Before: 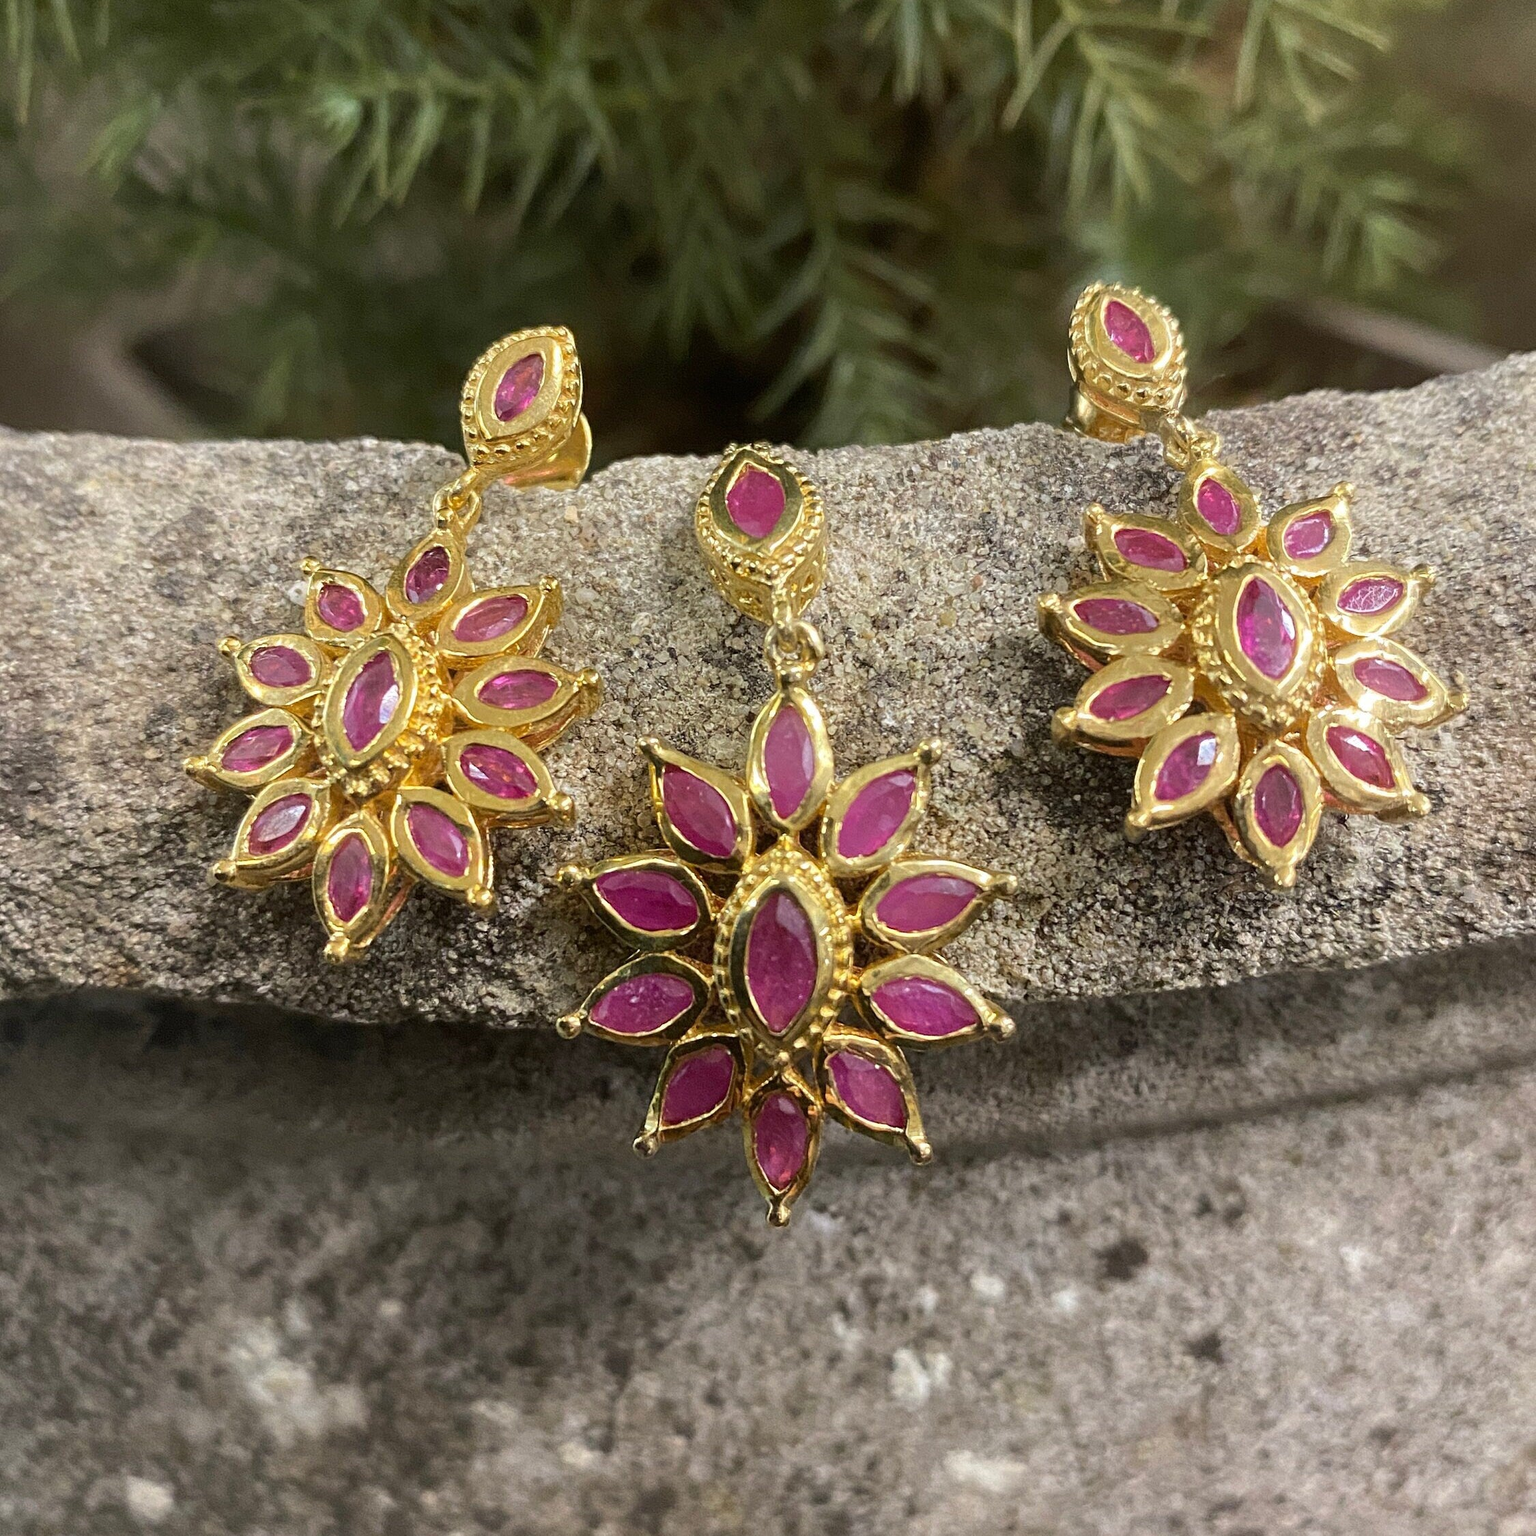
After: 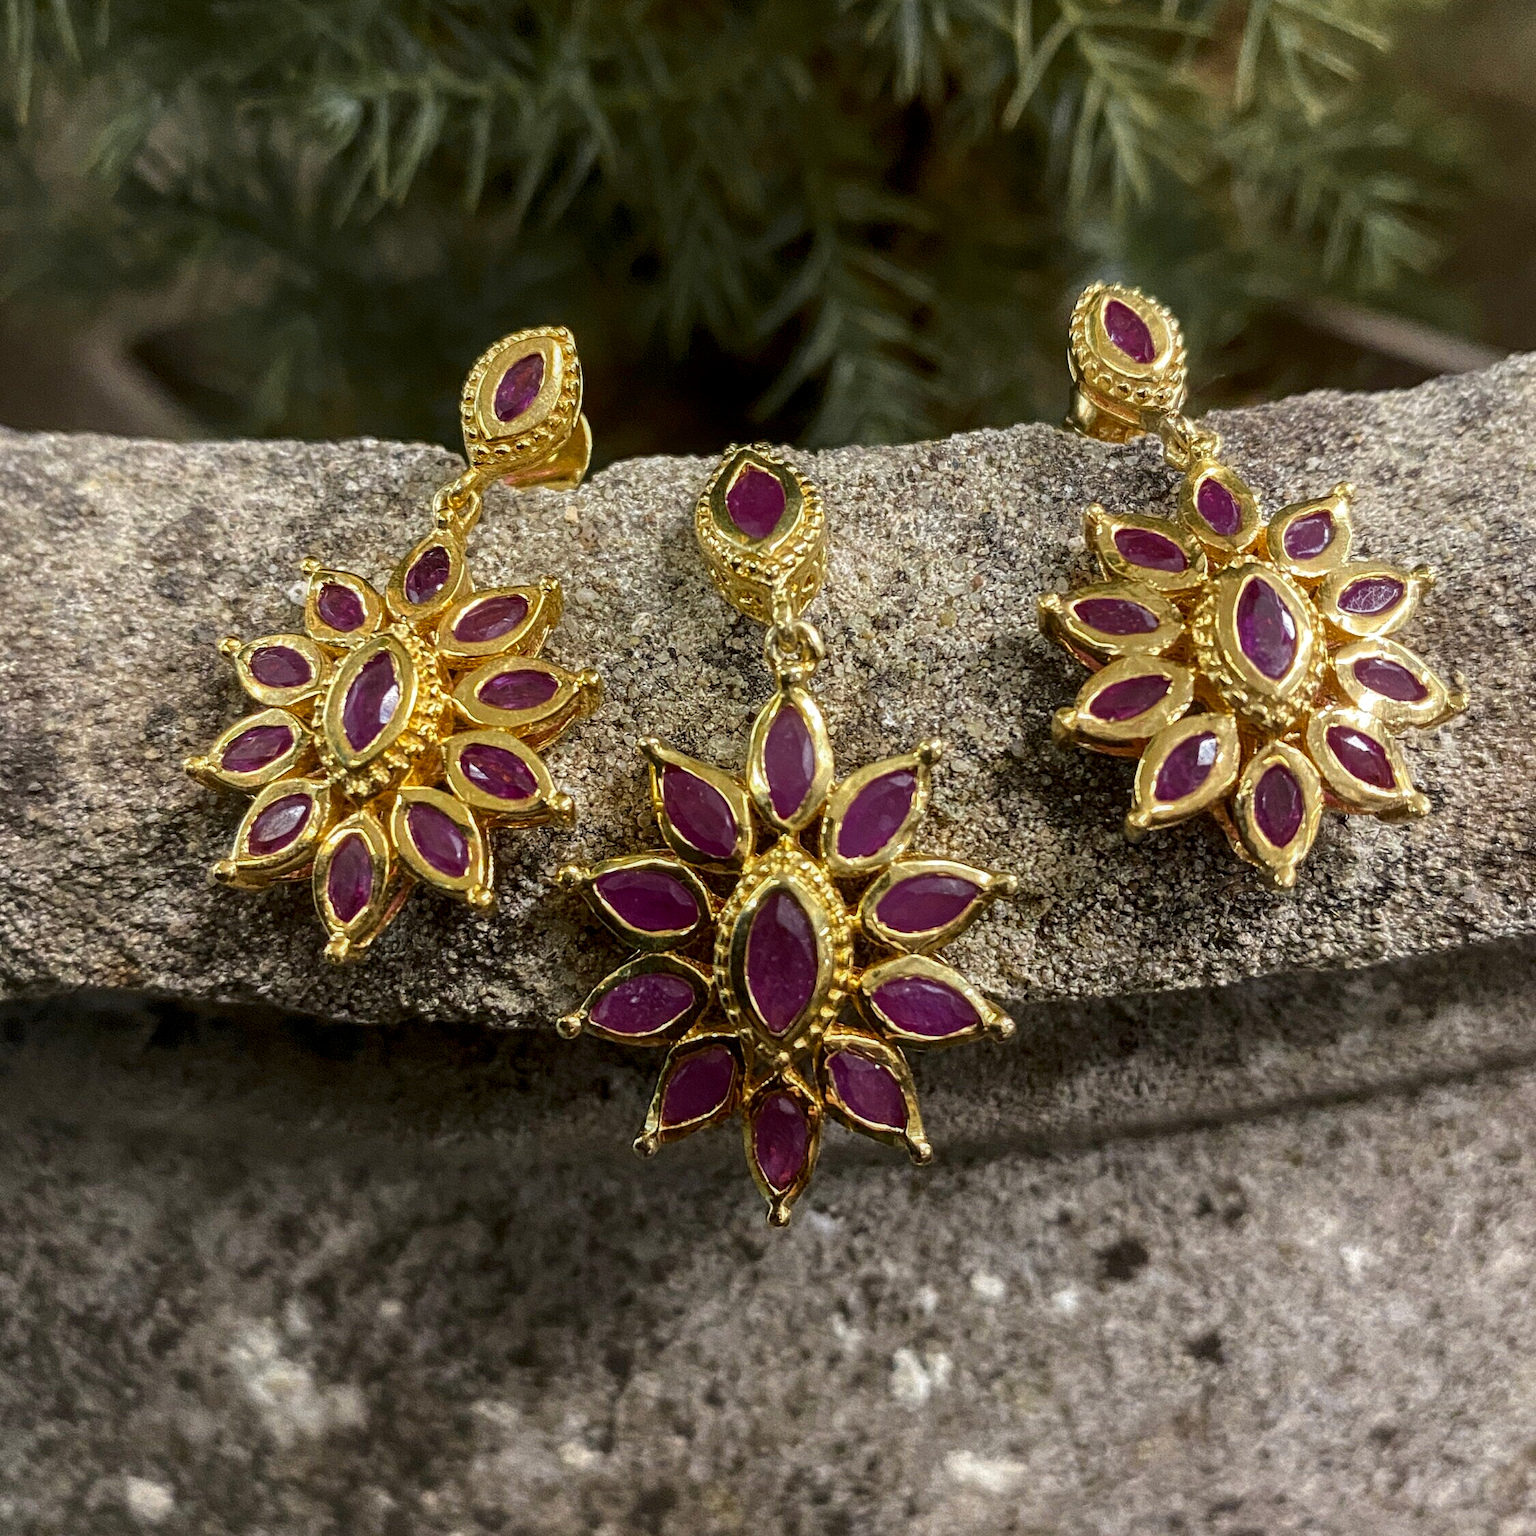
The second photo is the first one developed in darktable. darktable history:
contrast brightness saturation: contrast 0.07, brightness -0.13, saturation 0.06
local contrast: on, module defaults
color zones: curves: ch0 [(0.035, 0.242) (0.25, 0.5) (0.384, 0.214) (0.488, 0.255) (0.75, 0.5)]; ch1 [(0.063, 0.379) (0.25, 0.5) (0.354, 0.201) (0.489, 0.085) (0.729, 0.271)]; ch2 [(0.25, 0.5) (0.38, 0.517) (0.442, 0.51) (0.735, 0.456)]
